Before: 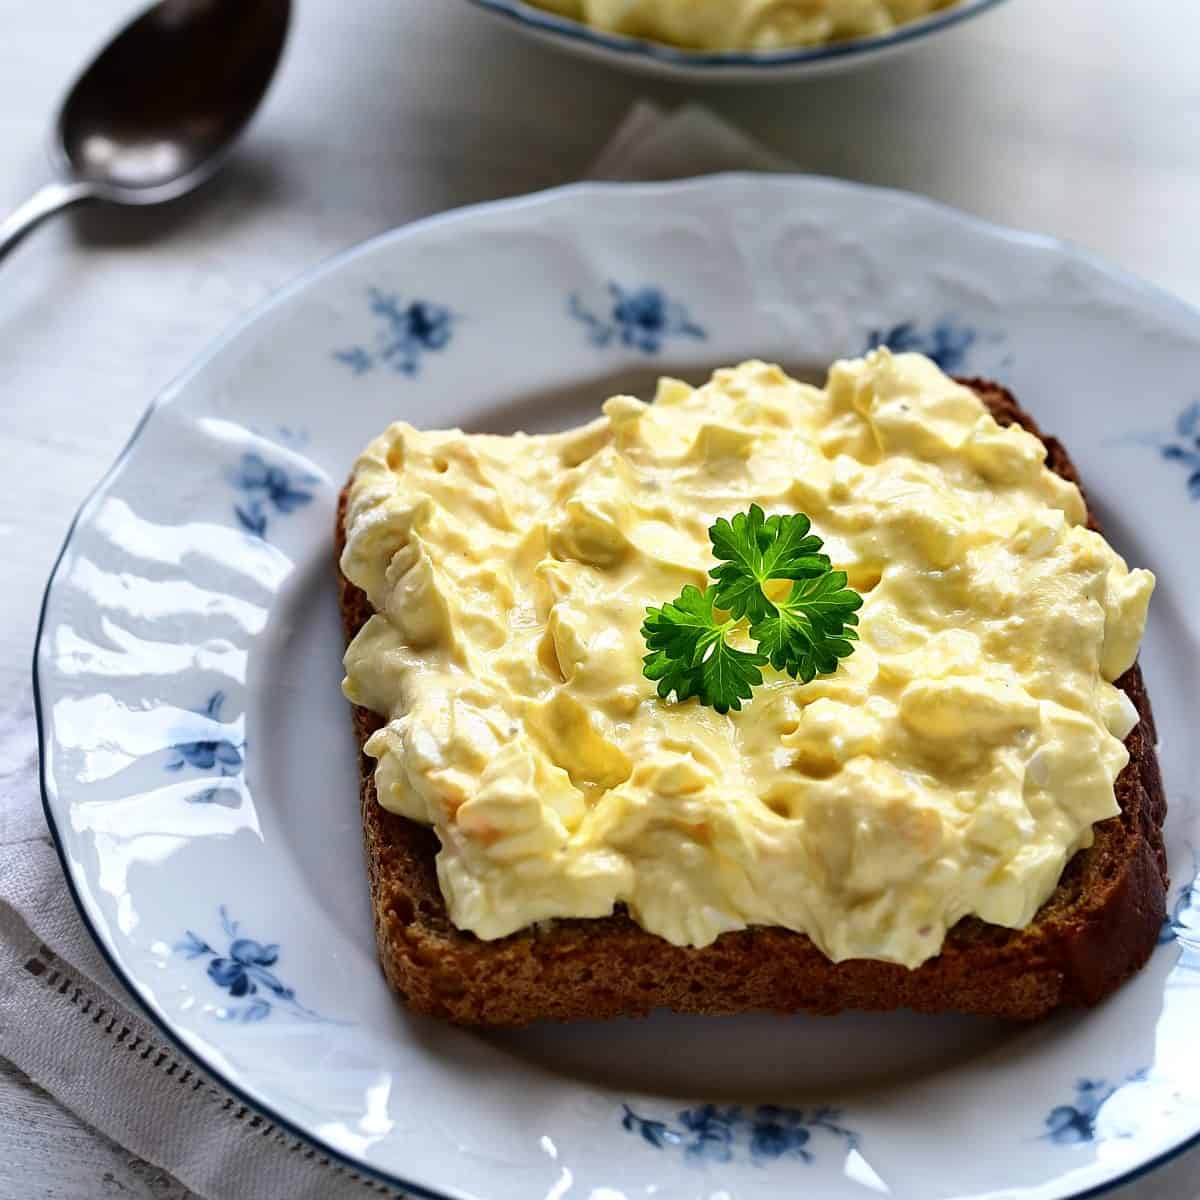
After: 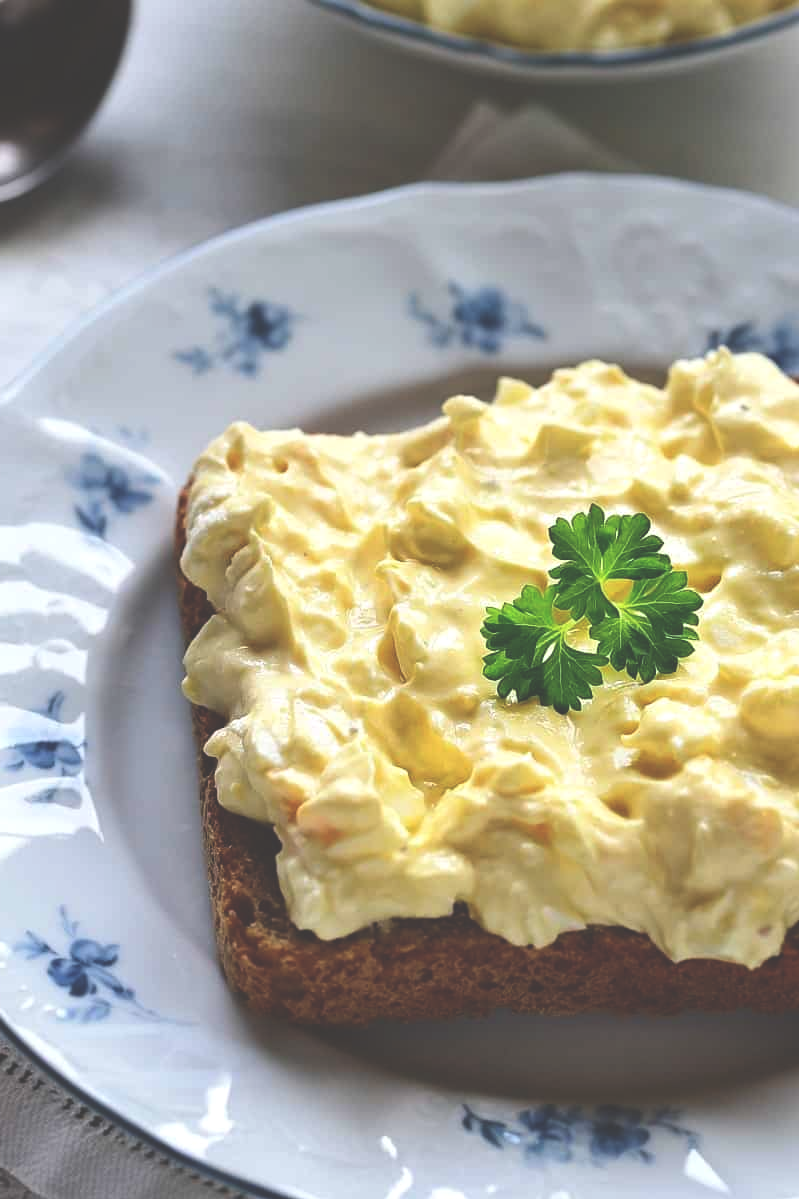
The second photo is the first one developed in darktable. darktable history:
crop and rotate: left 13.409%, right 19.924%
exposure: black level correction -0.041, exposure 0.064 EV, compensate highlight preservation false
